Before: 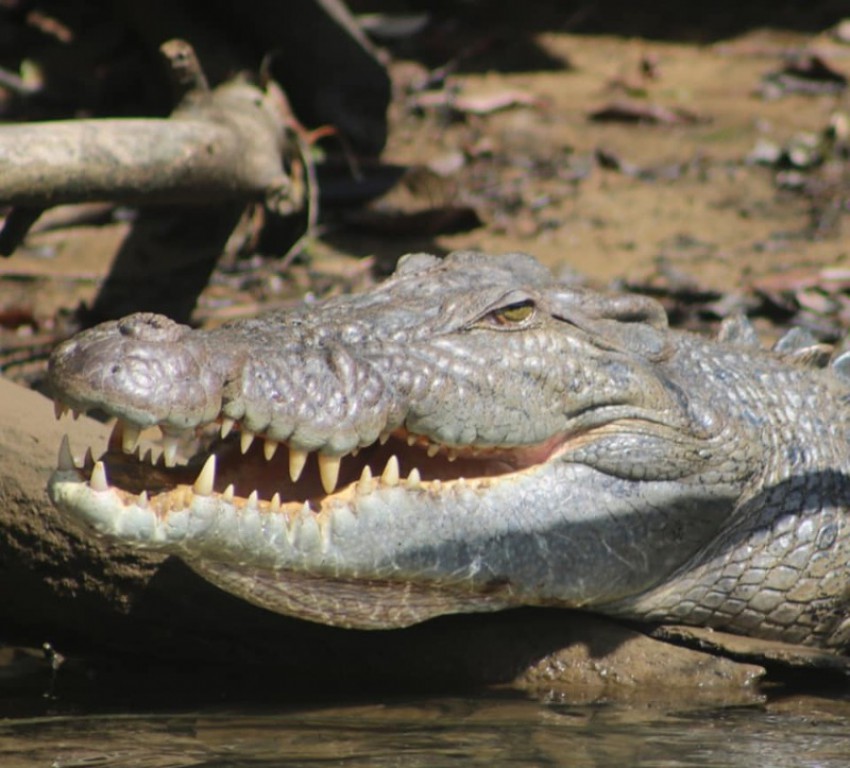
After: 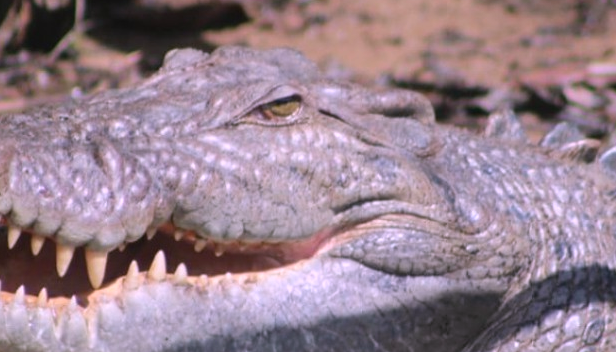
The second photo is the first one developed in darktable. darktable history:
crop and rotate: left 27.5%, top 26.789%, bottom 27.262%
color correction: highlights a* 15.34, highlights b* -19.89
